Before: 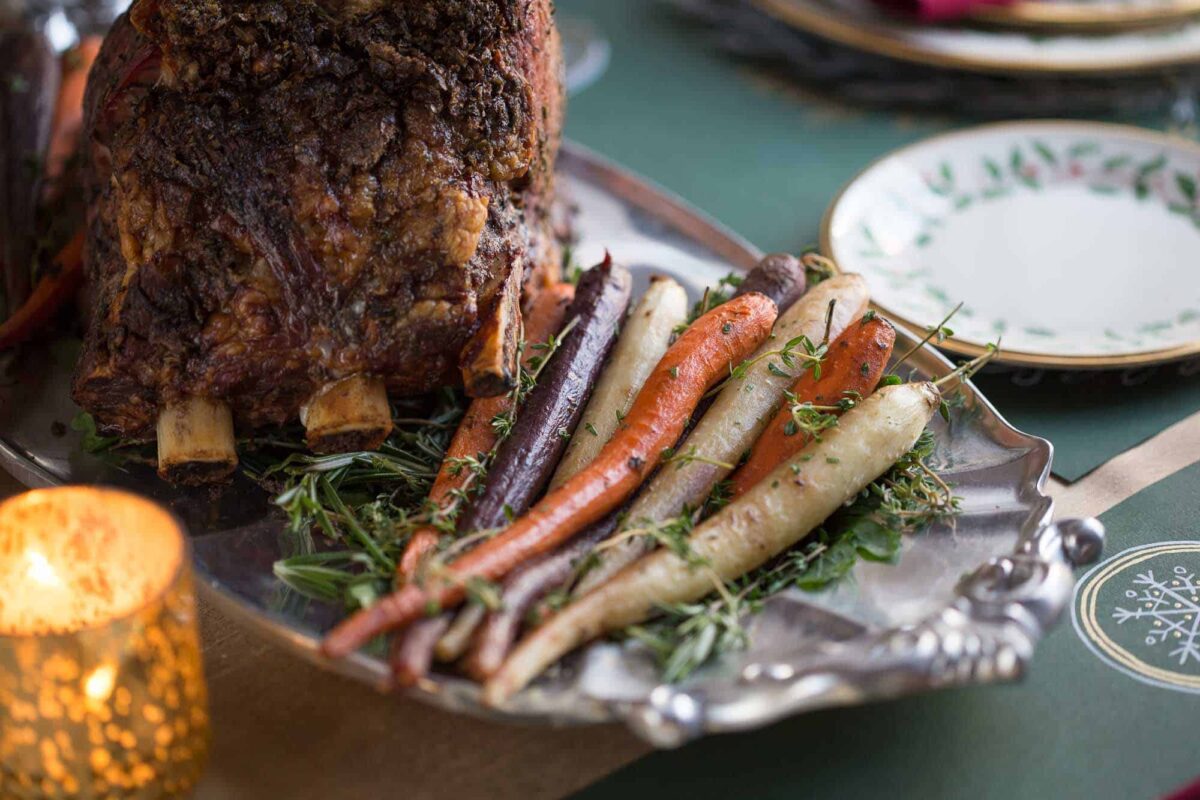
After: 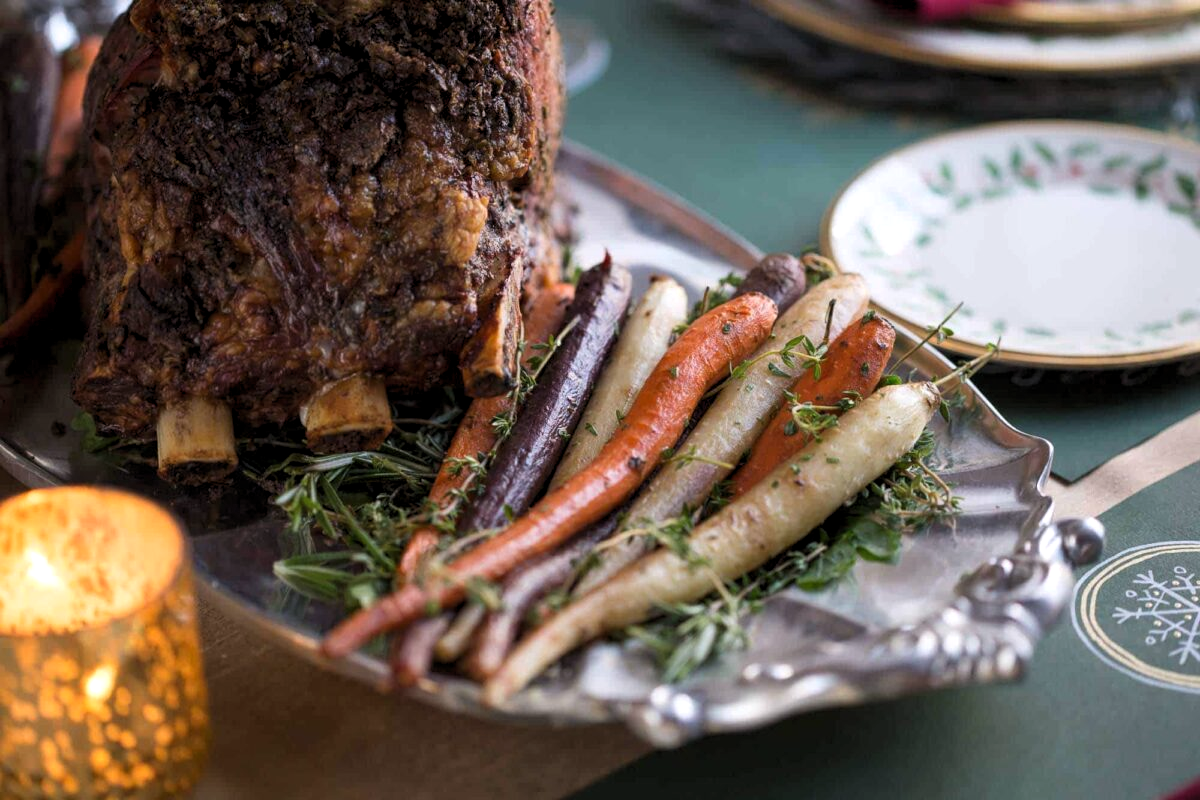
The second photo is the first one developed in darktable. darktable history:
white balance: red 1.004, blue 1.024
levels: levels [0.031, 0.5, 0.969]
